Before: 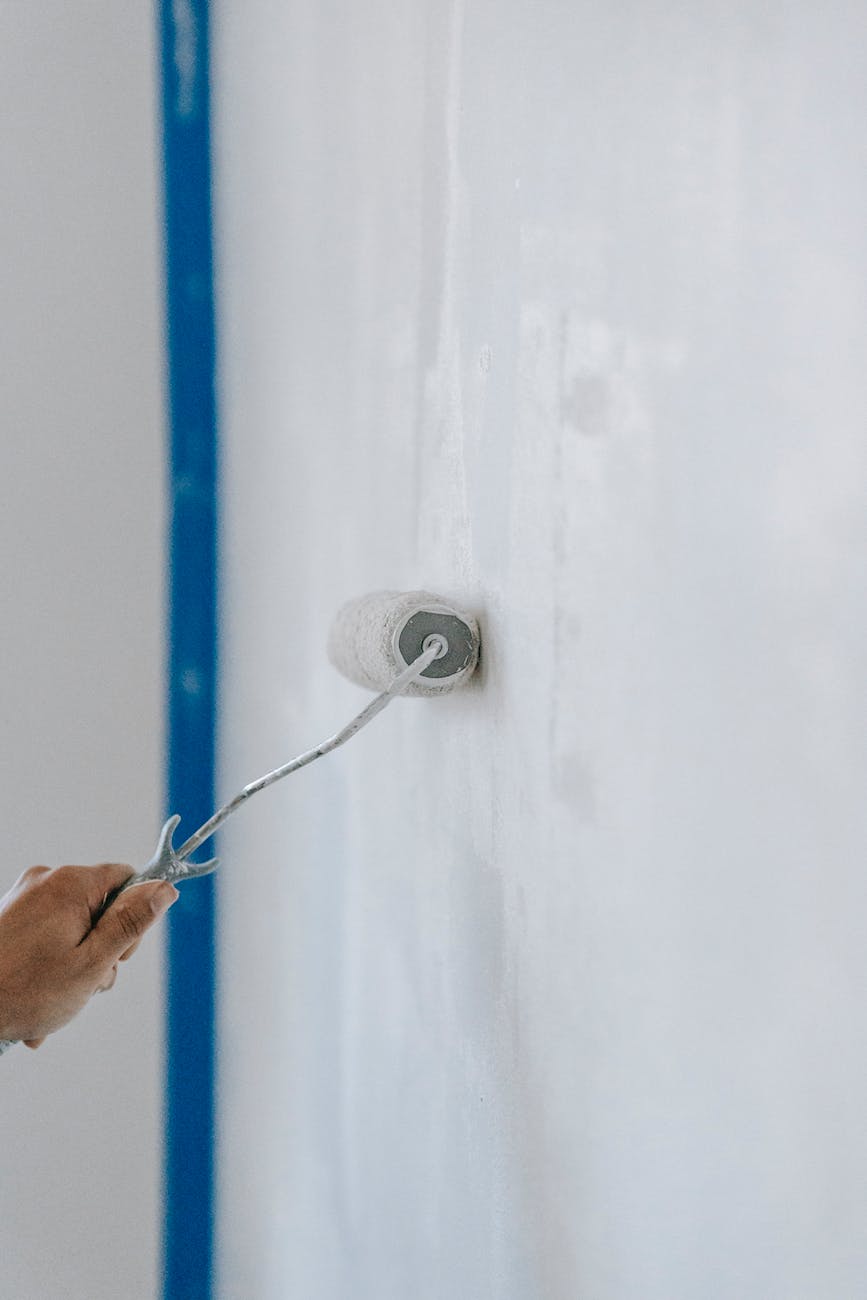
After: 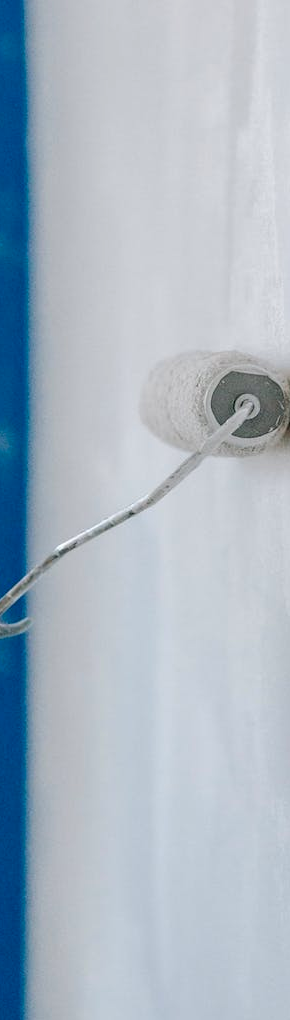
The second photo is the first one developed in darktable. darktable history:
crop and rotate: left 21.77%, top 18.528%, right 44.676%, bottom 2.997%
contrast brightness saturation: saturation 0.1
